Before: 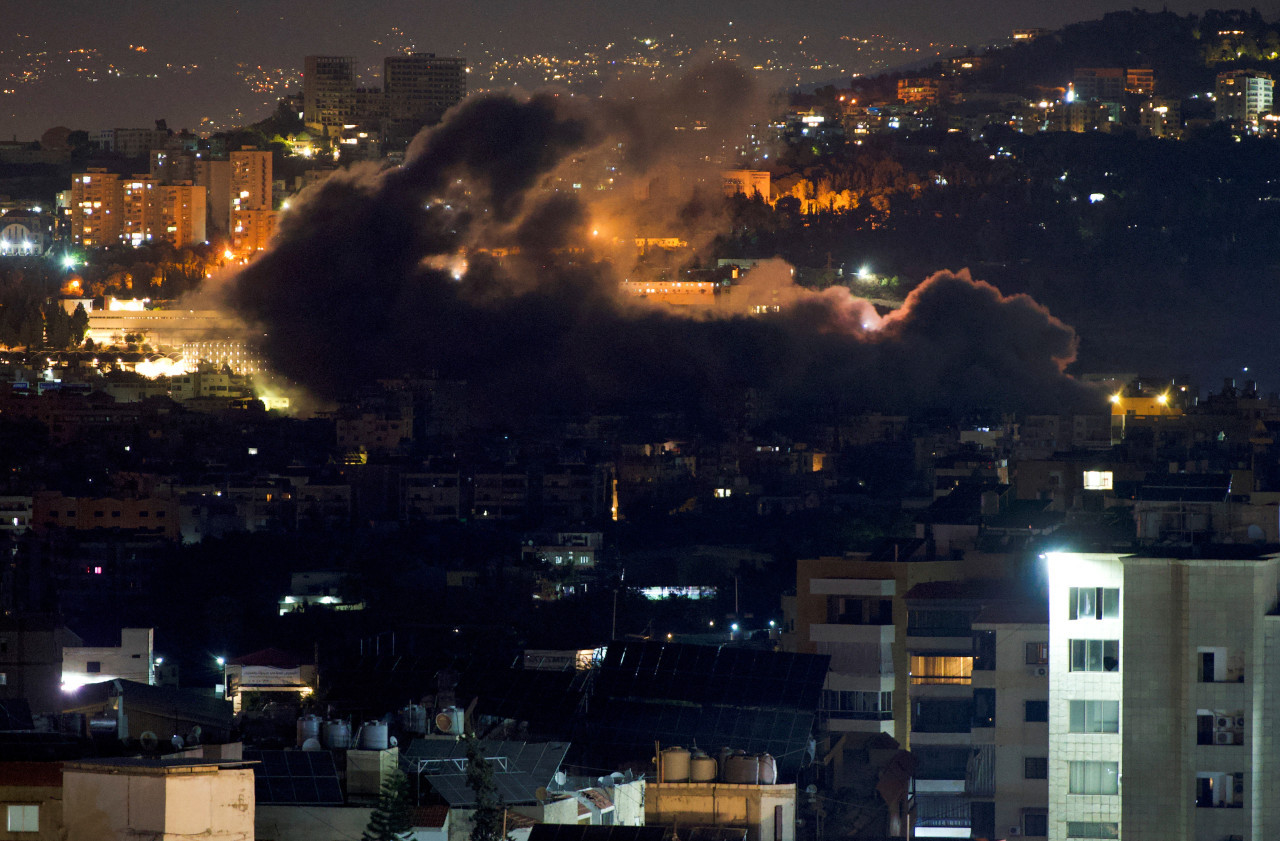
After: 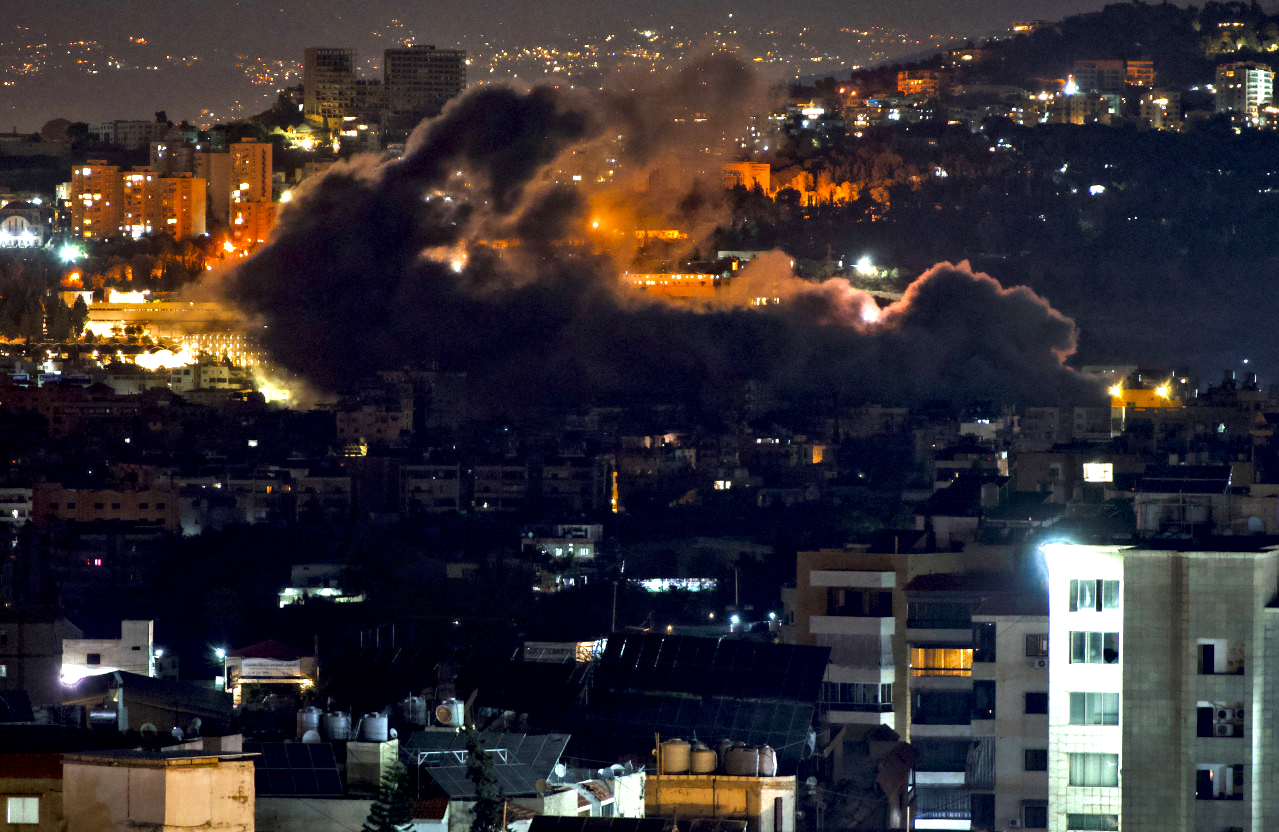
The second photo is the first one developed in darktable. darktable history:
contrast equalizer: y [[0.511, 0.558, 0.631, 0.632, 0.559, 0.512], [0.5 ×6], [0.507, 0.559, 0.627, 0.644, 0.647, 0.647], [0 ×6], [0 ×6]]
contrast brightness saturation: contrast 0.026, brightness -0.043
crop: top 1.004%, right 0.05%
exposure: exposure 0.646 EV, compensate highlight preservation false
color zones: curves: ch0 [(0.11, 0.396) (0.195, 0.36) (0.25, 0.5) (0.303, 0.412) (0.357, 0.544) (0.75, 0.5) (0.967, 0.328)]; ch1 [(0, 0.468) (0.112, 0.512) (0.202, 0.6) (0.25, 0.5) (0.307, 0.352) (0.357, 0.544) (0.75, 0.5) (0.963, 0.524)]
